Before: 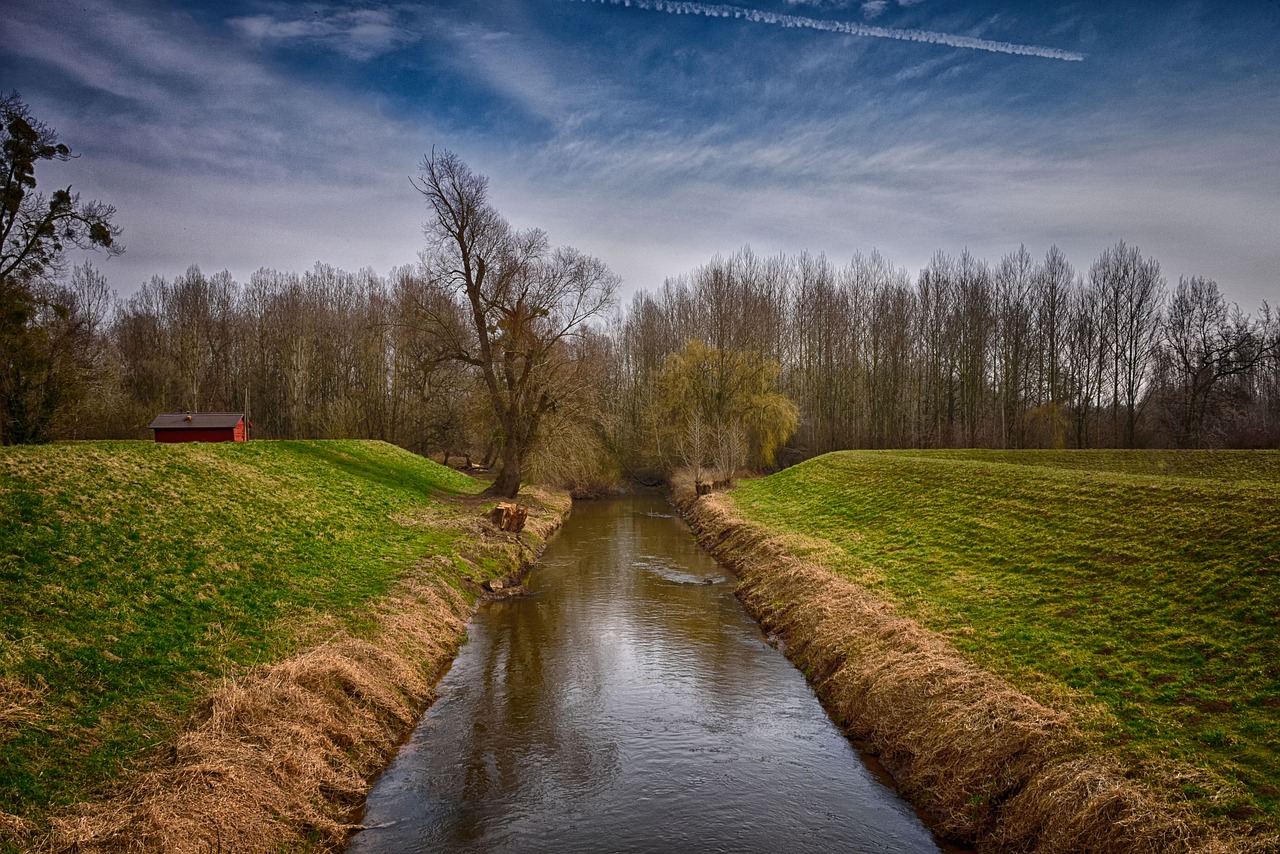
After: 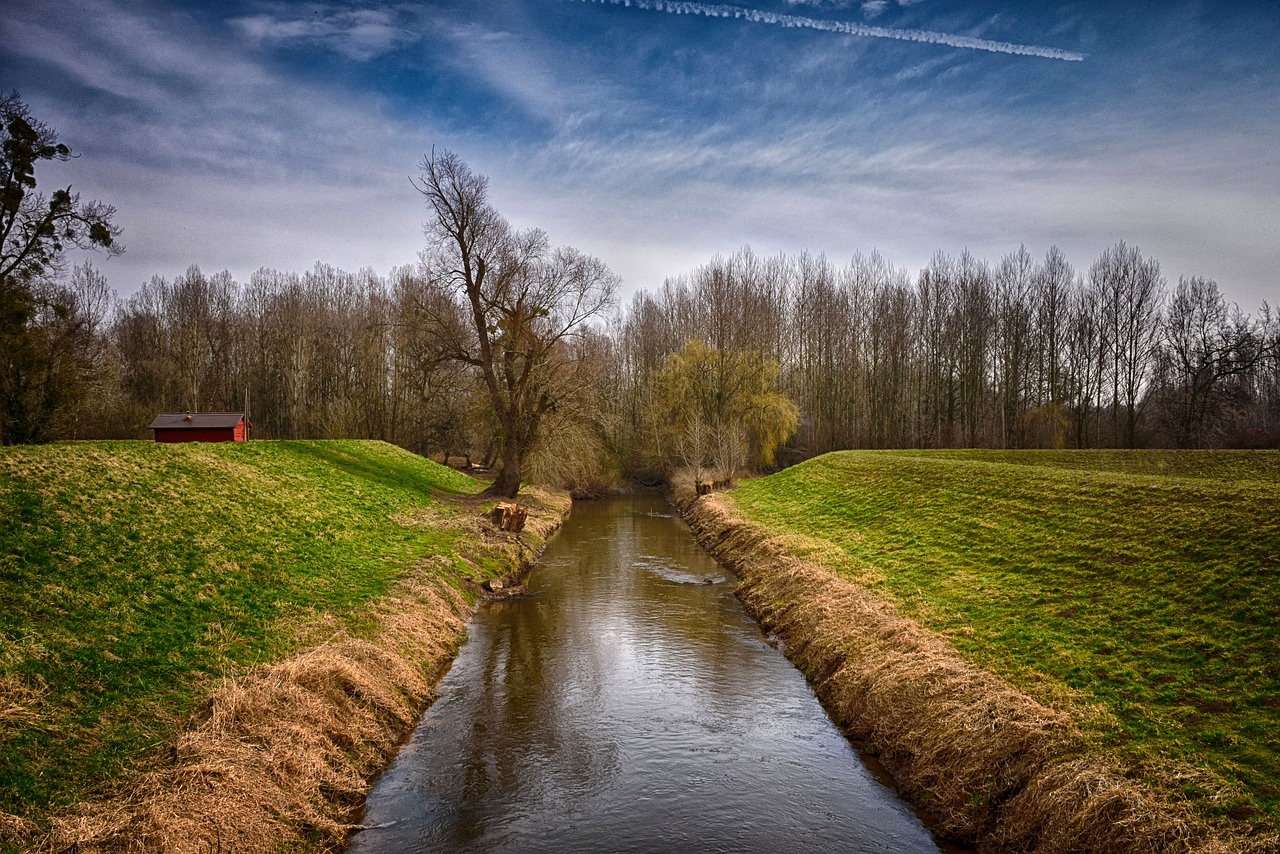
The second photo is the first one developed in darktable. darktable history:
tone equalizer: -8 EV -0.454 EV, -7 EV -0.422 EV, -6 EV -0.321 EV, -5 EV -0.231 EV, -3 EV 0.246 EV, -2 EV 0.348 EV, -1 EV 0.367 EV, +0 EV 0.421 EV, mask exposure compensation -0.497 EV
